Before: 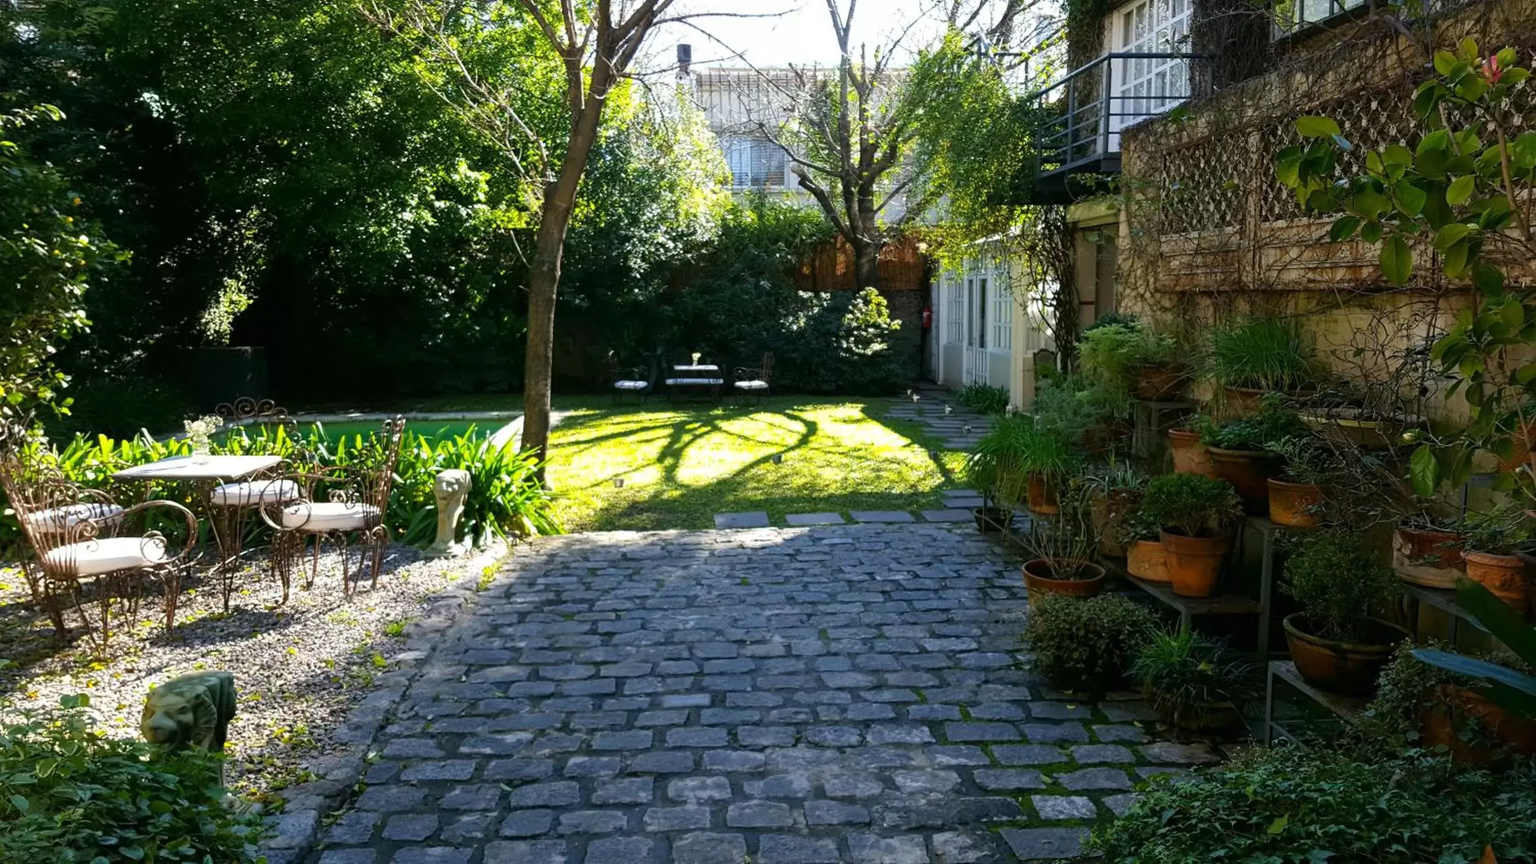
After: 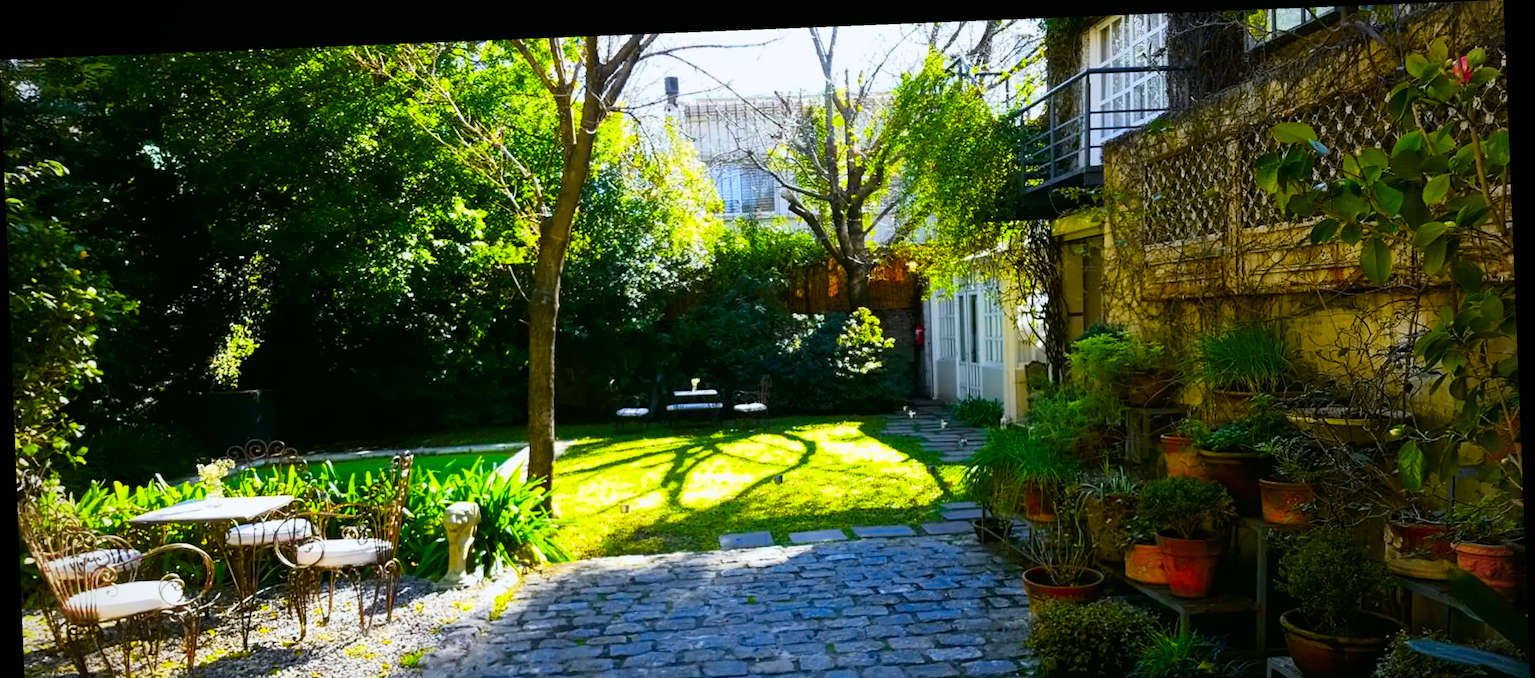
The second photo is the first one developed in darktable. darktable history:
tone curve: curves: ch0 [(0, 0.006) (0.037, 0.022) (0.123, 0.105) (0.19, 0.173) (0.277, 0.279) (0.474, 0.517) (0.597, 0.662) (0.687, 0.774) (0.855, 0.891) (1, 0.982)]; ch1 [(0, 0) (0.243, 0.245) (0.422, 0.415) (0.493, 0.495) (0.508, 0.503) (0.544, 0.552) (0.557, 0.582) (0.626, 0.672) (0.694, 0.732) (1, 1)]; ch2 [(0, 0) (0.249, 0.216) (0.356, 0.329) (0.424, 0.442) (0.476, 0.483) (0.498, 0.5) (0.517, 0.519) (0.532, 0.539) (0.562, 0.596) (0.614, 0.662) (0.706, 0.757) (0.808, 0.809) (0.991, 0.968)], color space Lab, independent channels, preserve colors none
vignetting: on, module defaults
white balance: red 0.983, blue 1.036
crop: bottom 24.967%
contrast brightness saturation: contrast 0.04, saturation 0.16
velvia: strength 32%, mid-tones bias 0.2
rotate and perspective: rotation -2.29°, automatic cropping off
